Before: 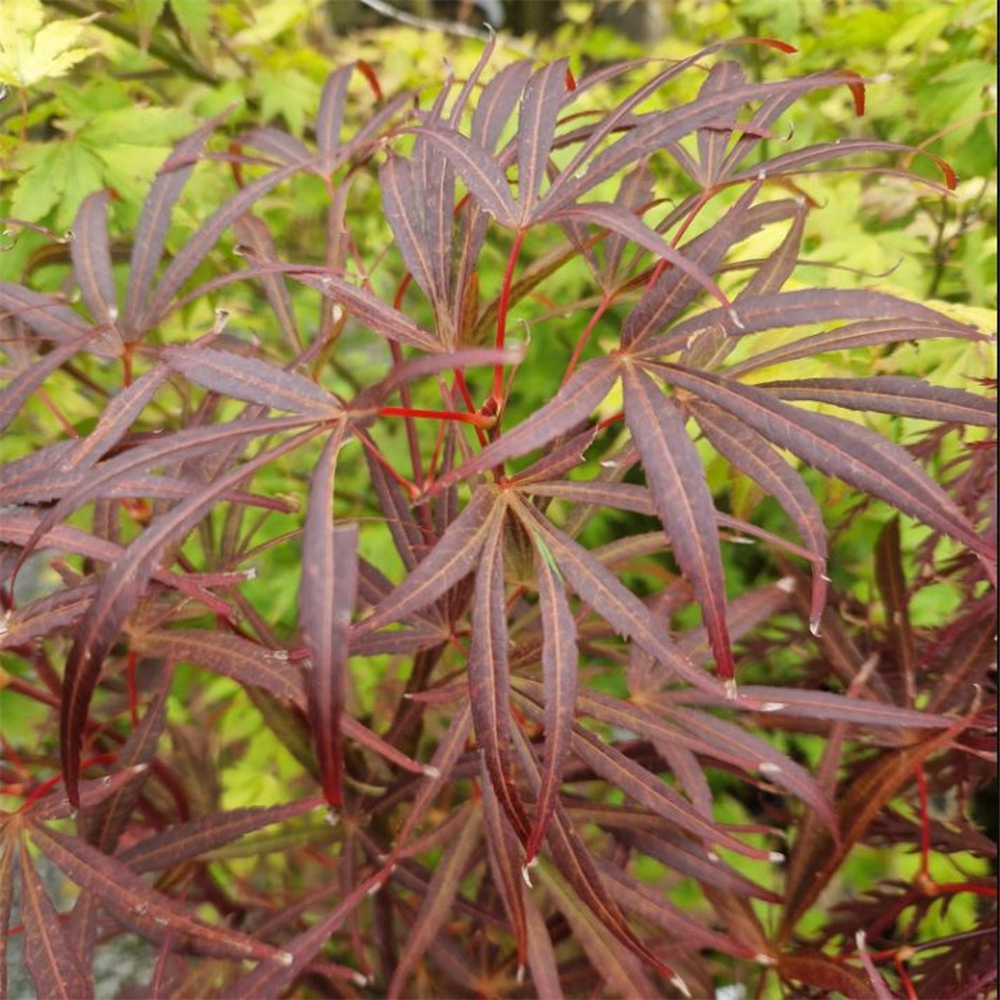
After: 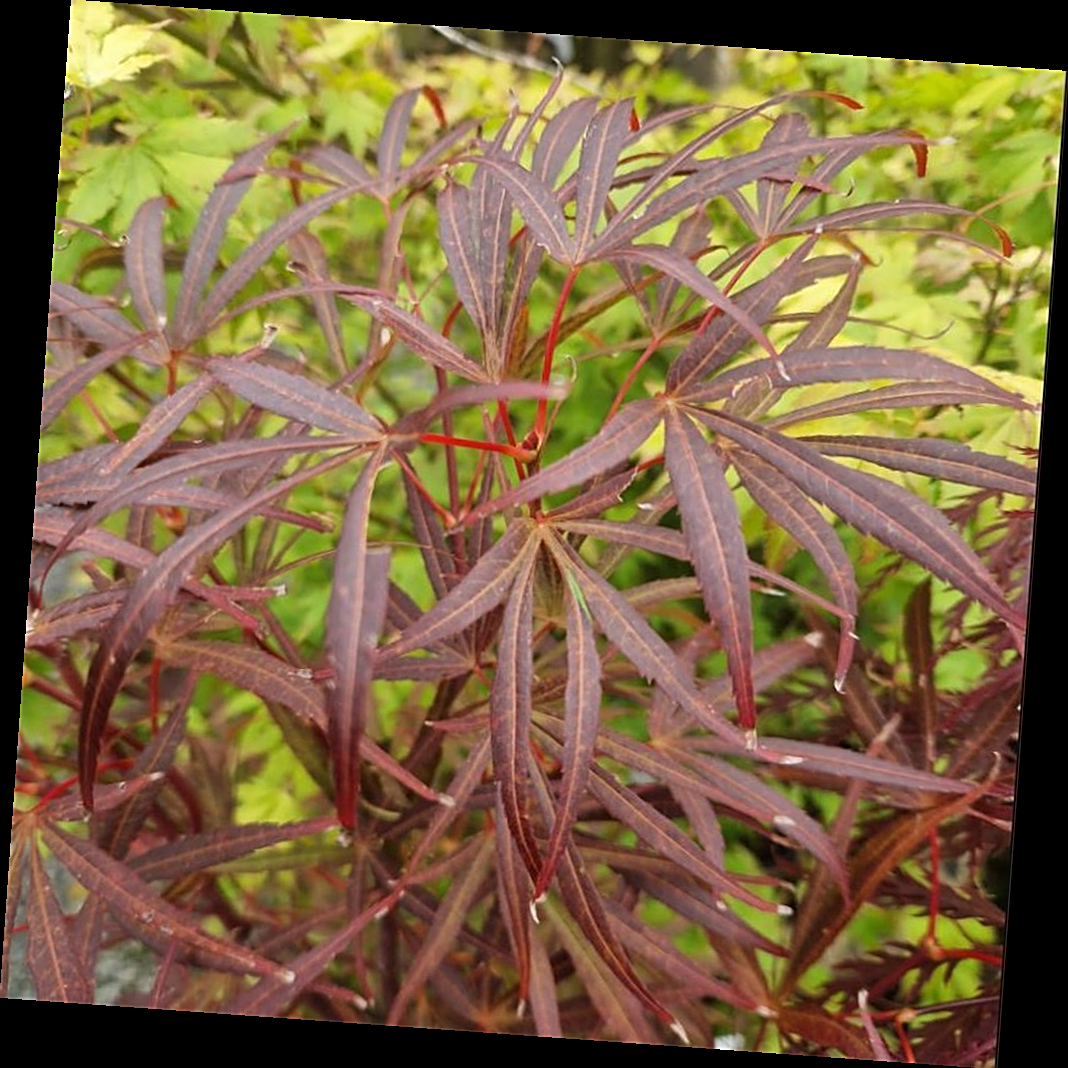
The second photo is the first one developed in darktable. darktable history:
sharpen: on, module defaults
rotate and perspective: rotation 4.1°, automatic cropping off
